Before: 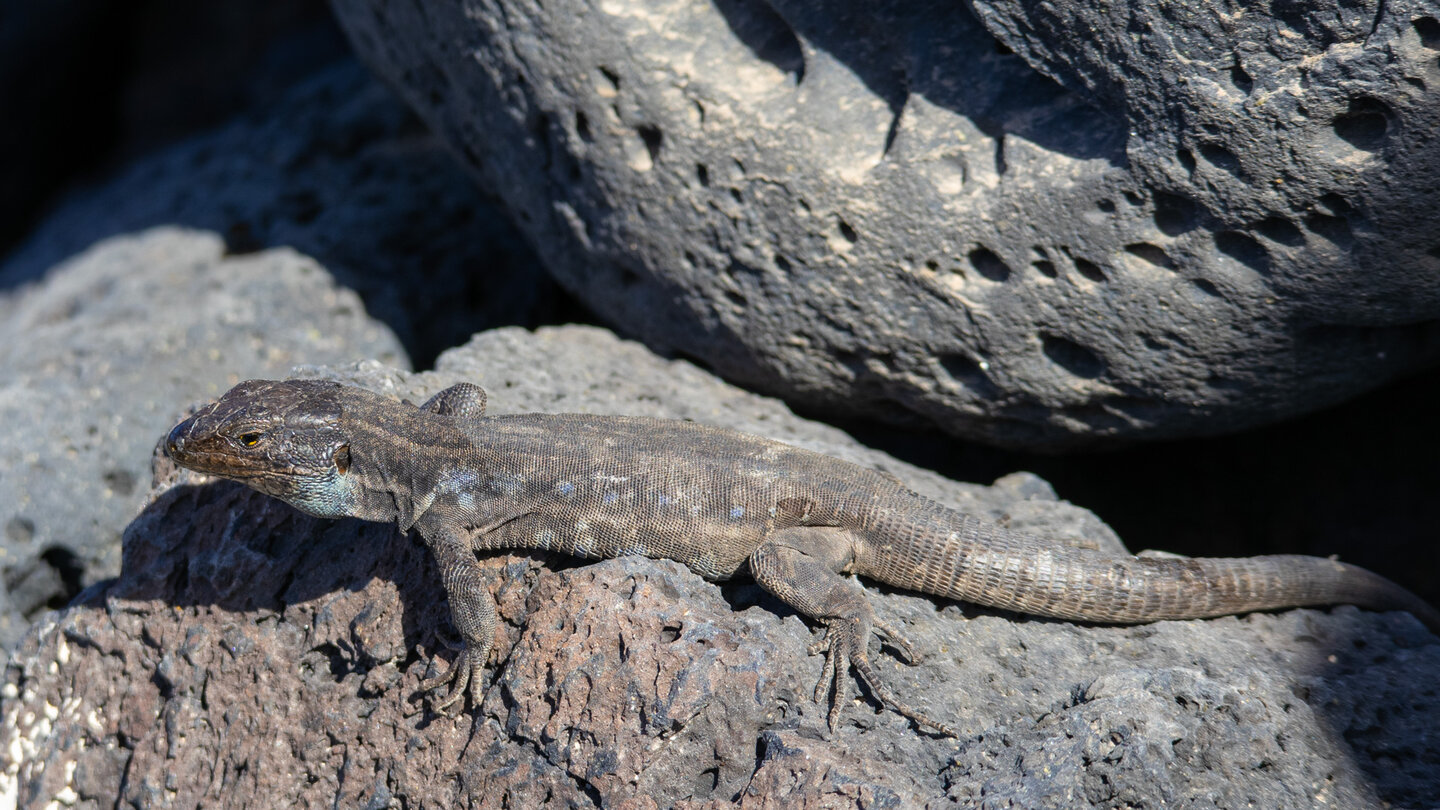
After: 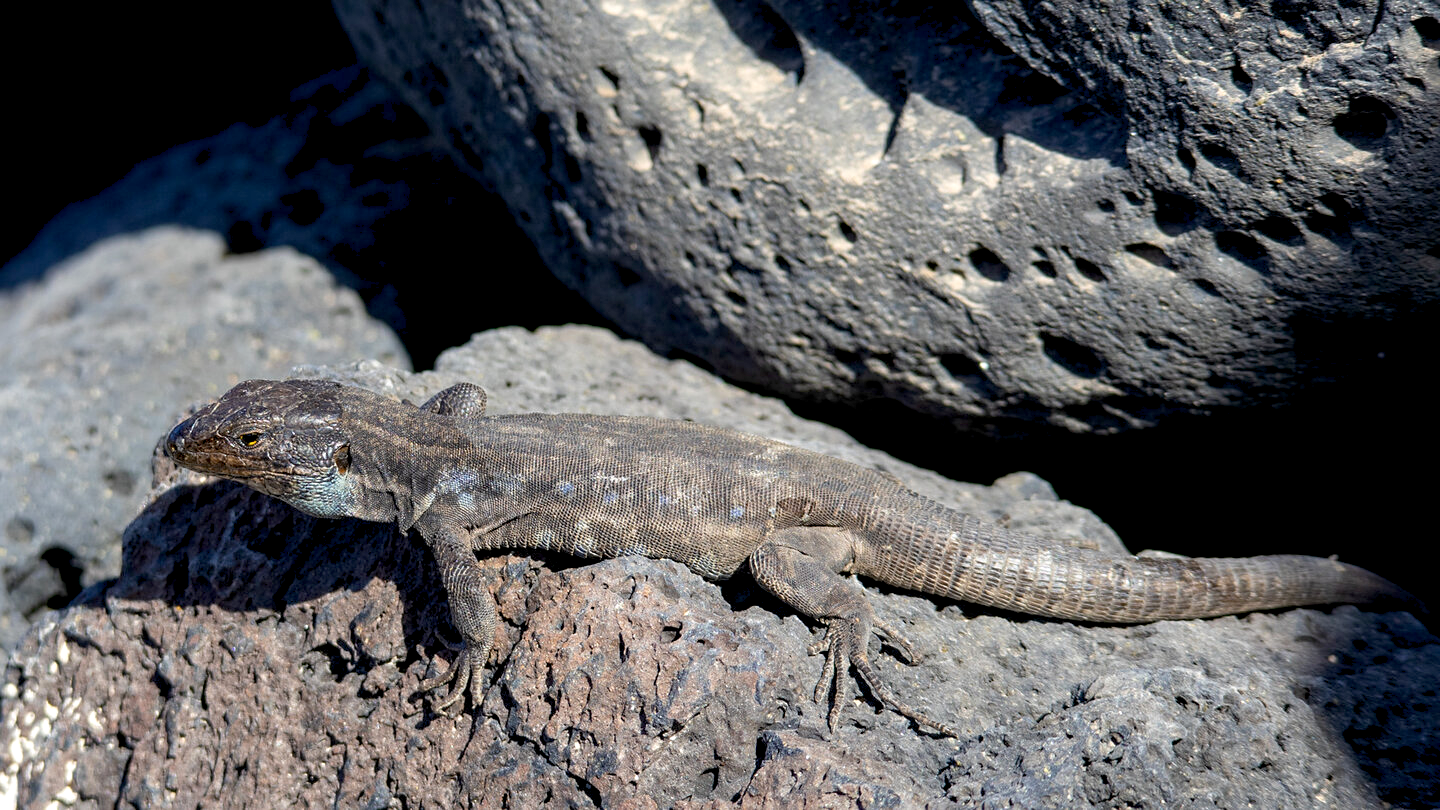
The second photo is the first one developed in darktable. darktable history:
exposure: black level correction 0.009, exposure 0.119 EV, compensate highlight preservation false
sharpen: amount 0.2
